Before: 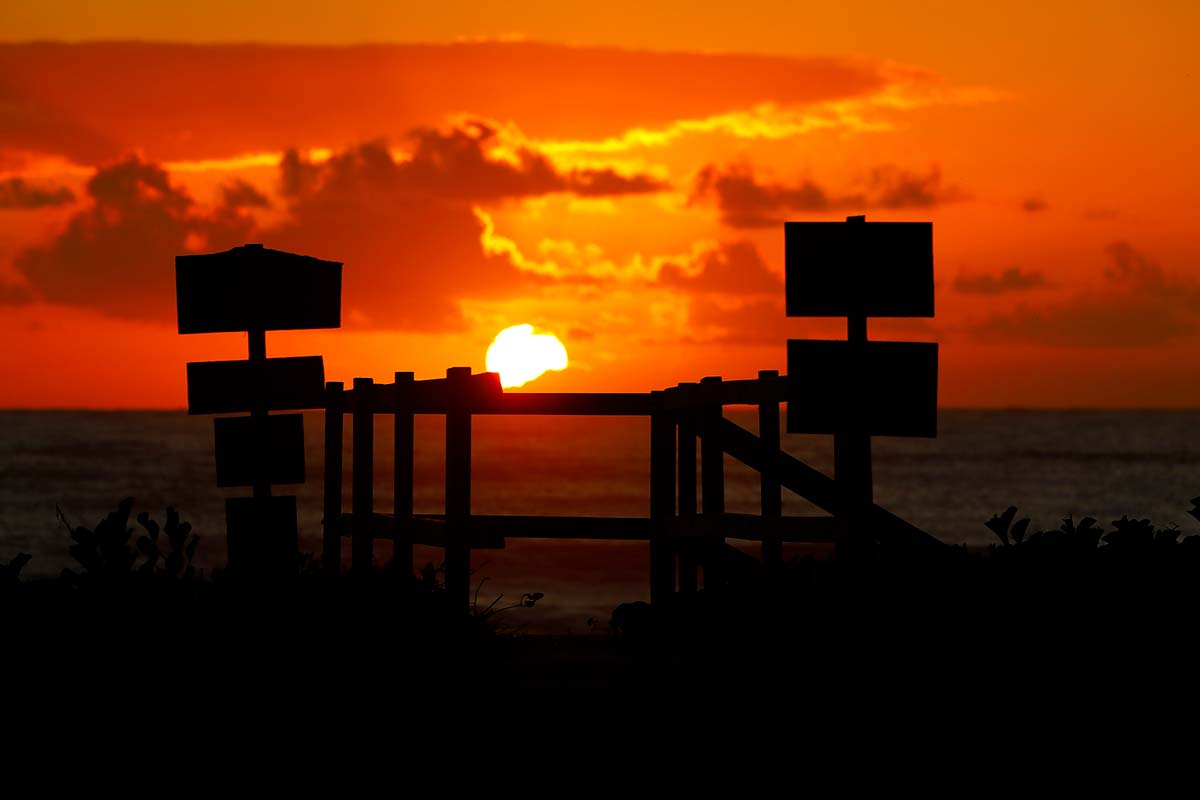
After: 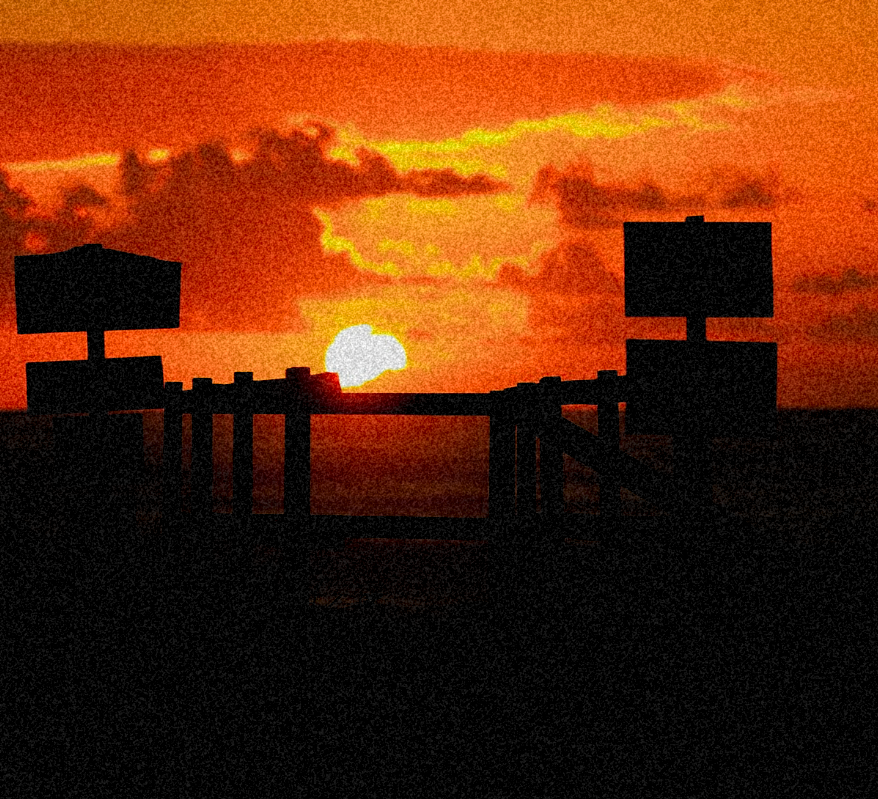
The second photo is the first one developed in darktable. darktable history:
grain: coarseness 46.9 ISO, strength 50.21%, mid-tones bias 0%
filmic rgb: black relative exposure -5 EV, hardness 2.88, contrast 1.2, highlights saturation mix -30%
crop: left 13.443%, right 13.31%
